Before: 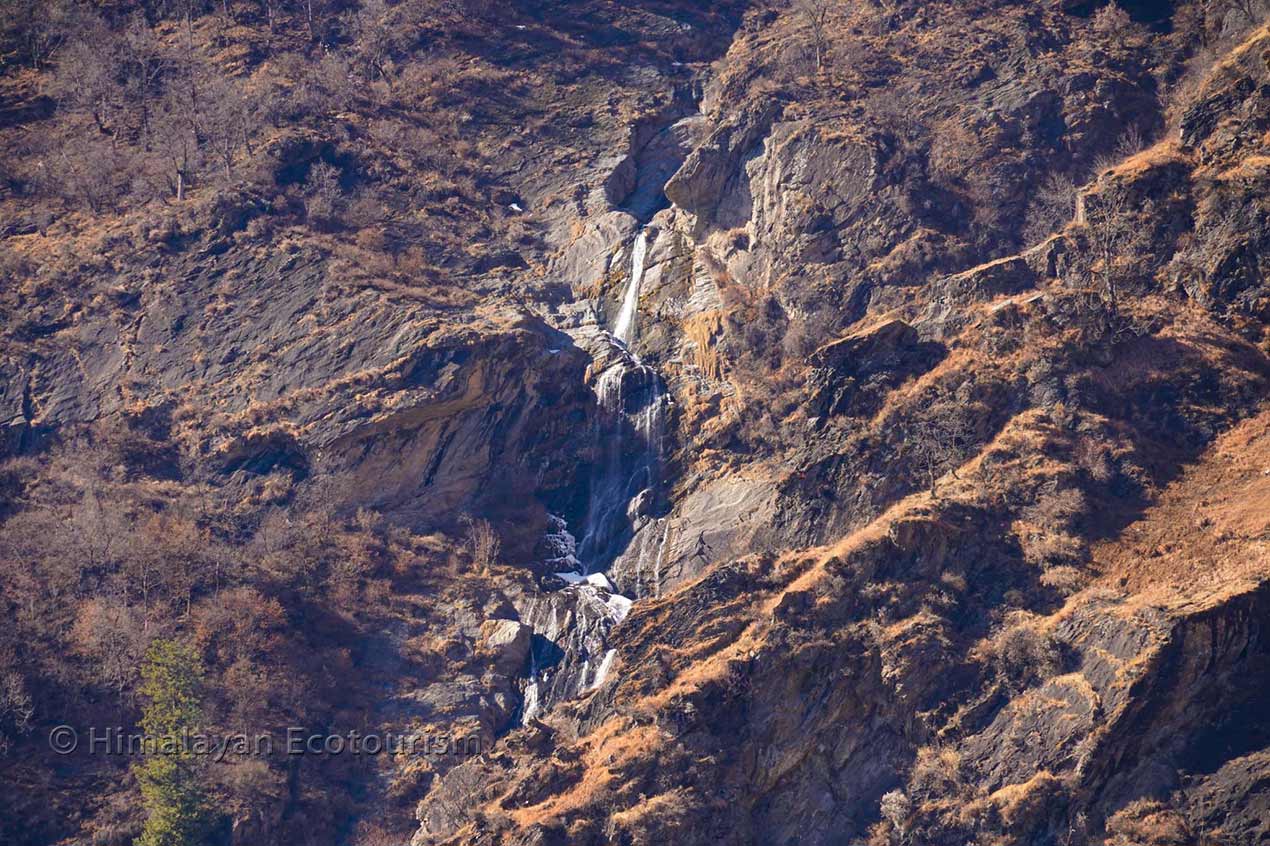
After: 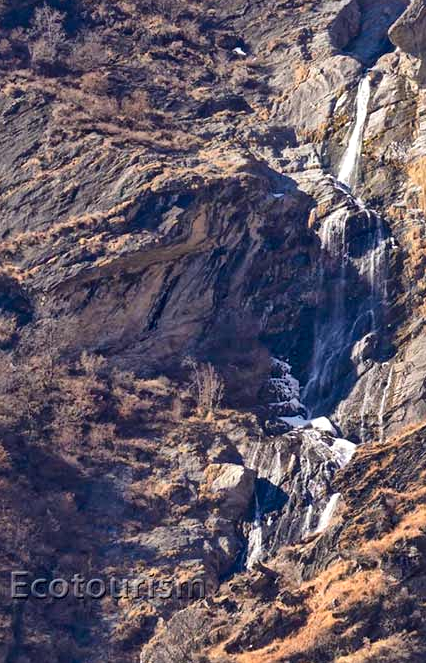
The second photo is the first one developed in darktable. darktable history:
local contrast: mode bilateral grid, contrast 20, coarseness 19, detail 163%, midtone range 0.2
crop and rotate: left 21.77%, top 18.528%, right 44.676%, bottom 2.997%
